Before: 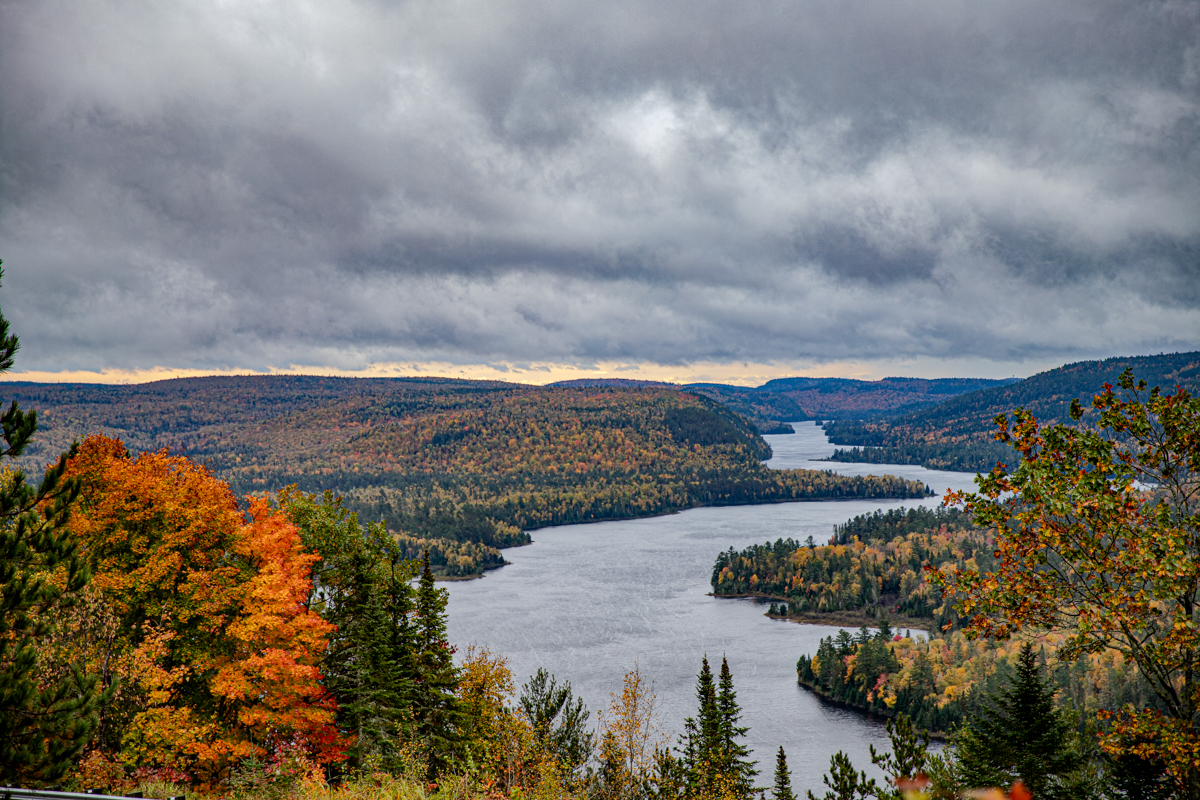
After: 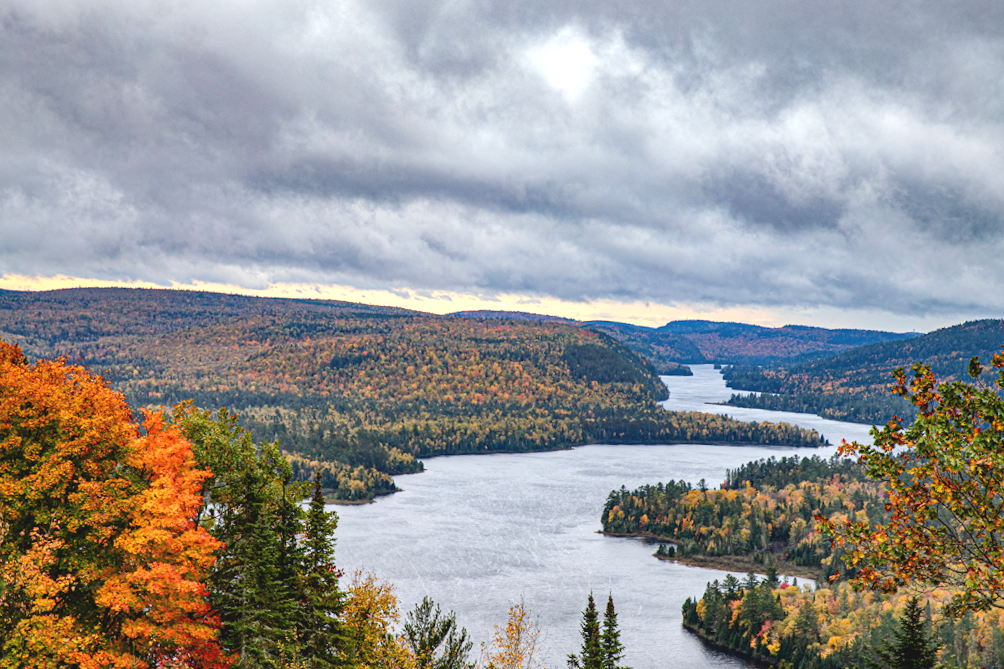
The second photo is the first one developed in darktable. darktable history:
exposure: black level correction -0.005, exposure 0.613 EV, compensate highlight preservation false
crop and rotate: angle -3.08°, left 5.054%, top 5.231%, right 4.634%, bottom 4.389%
